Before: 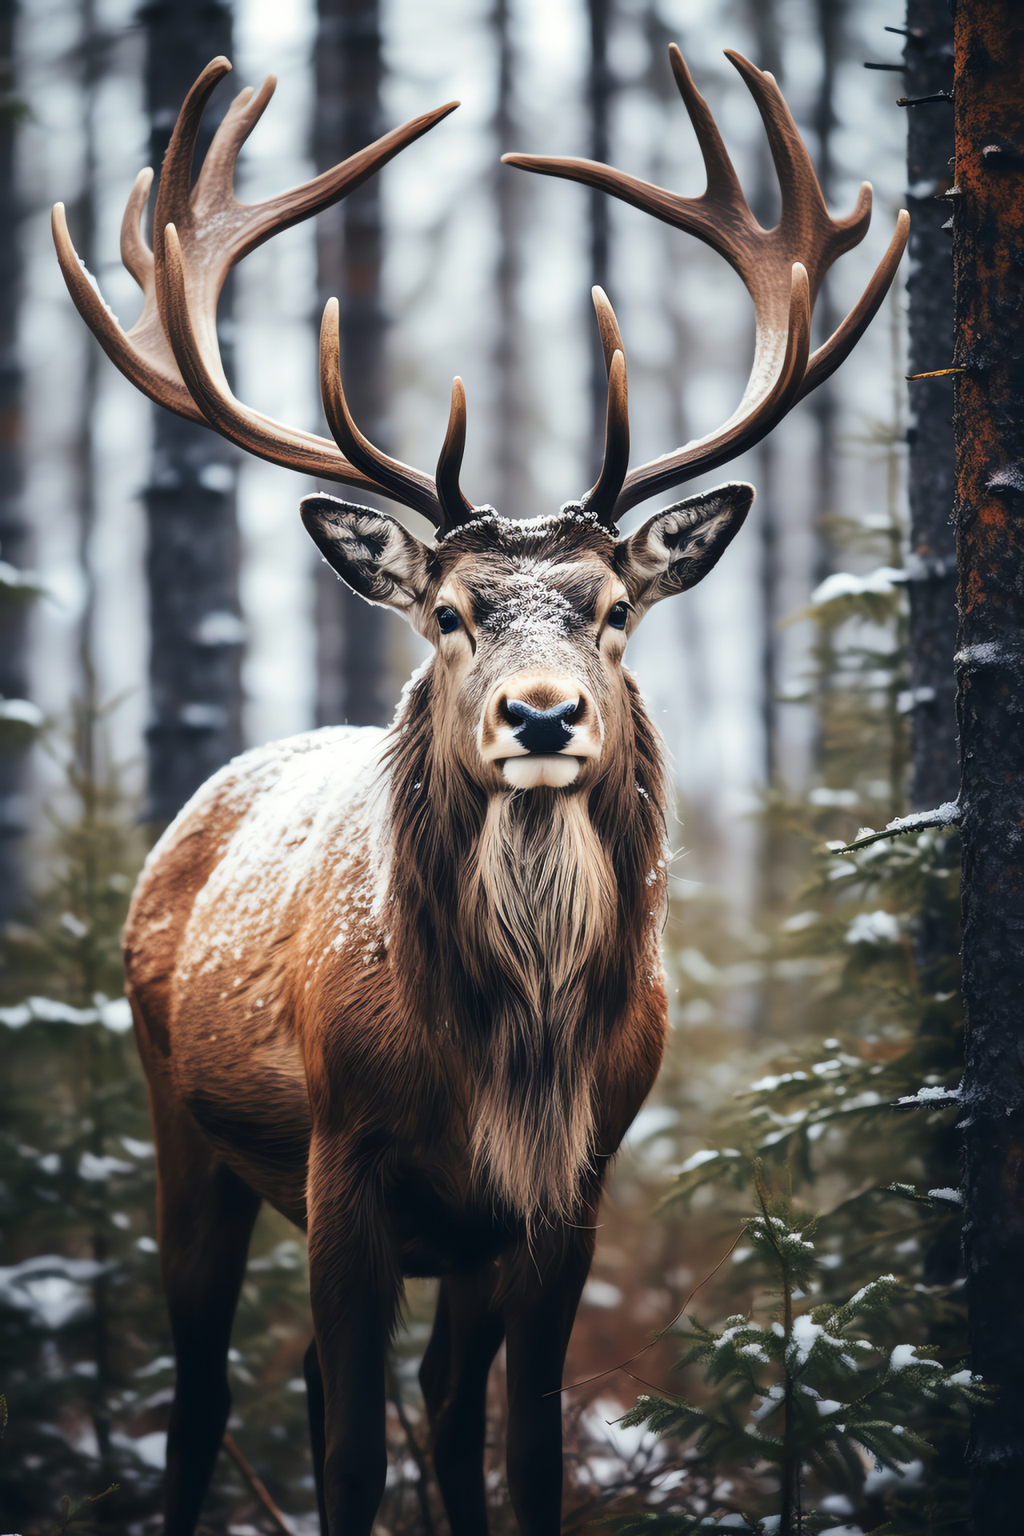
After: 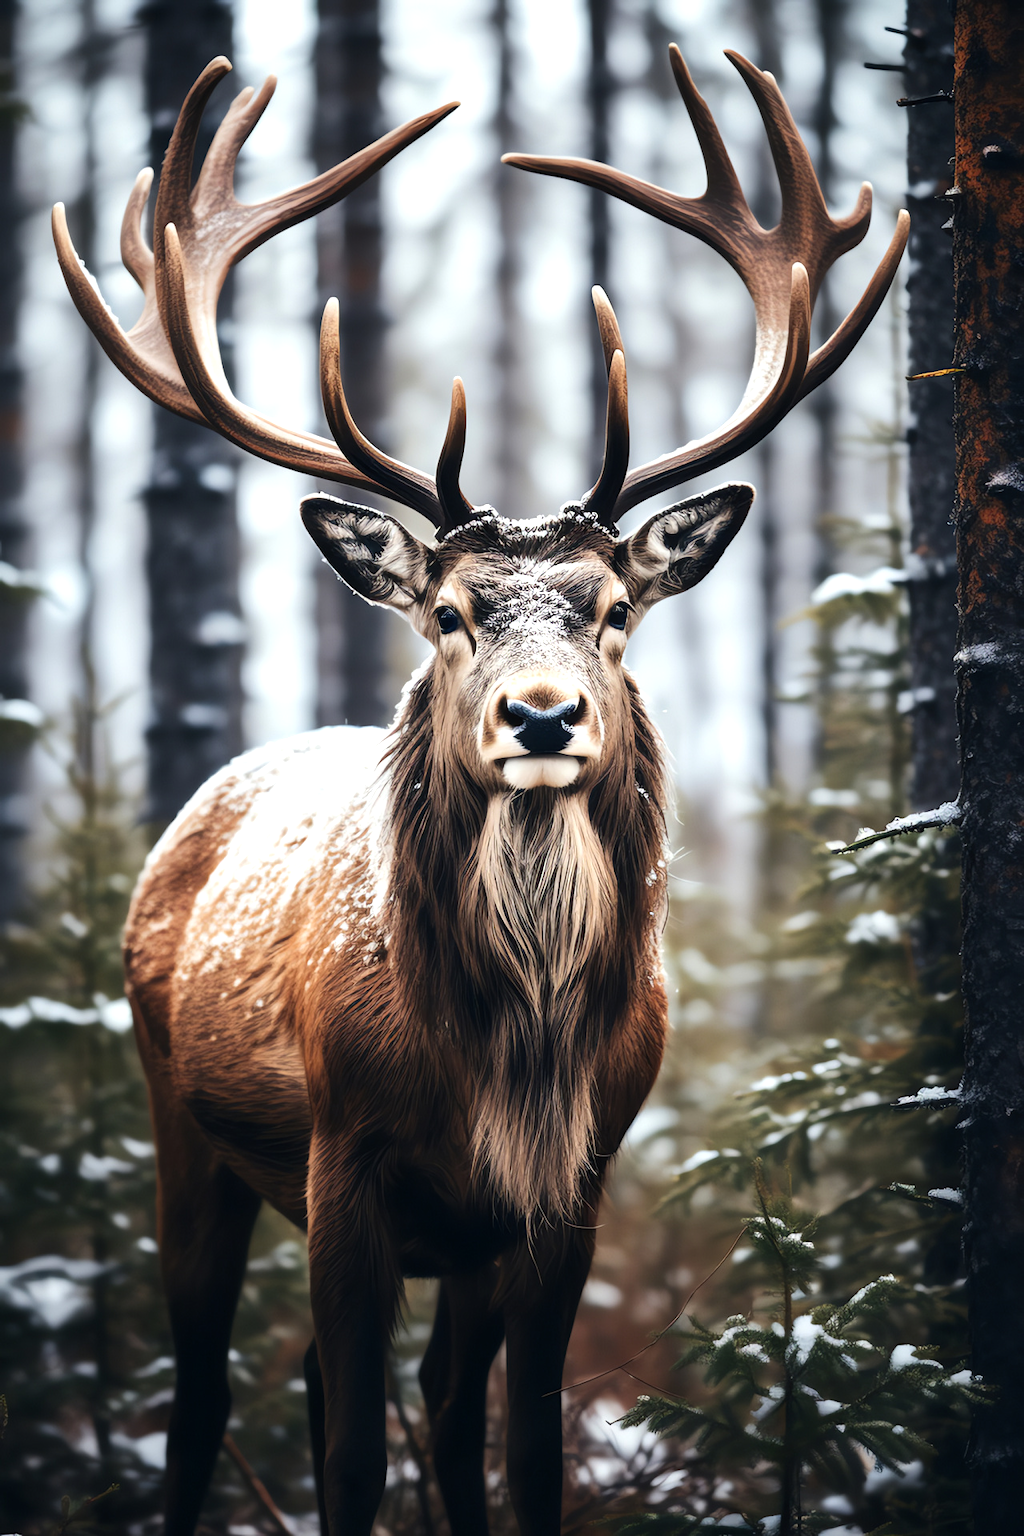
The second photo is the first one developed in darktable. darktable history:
exposure: black level correction 0.001, exposure 0.014 EV, compensate highlight preservation false
tone equalizer: -8 EV -0.417 EV, -7 EV -0.389 EV, -6 EV -0.333 EV, -5 EV -0.222 EV, -3 EV 0.222 EV, -2 EV 0.333 EV, -1 EV 0.389 EV, +0 EV 0.417 EV, edges refinement/feathering 500, mask exposure compensation -1.57 EV, preserve details no
